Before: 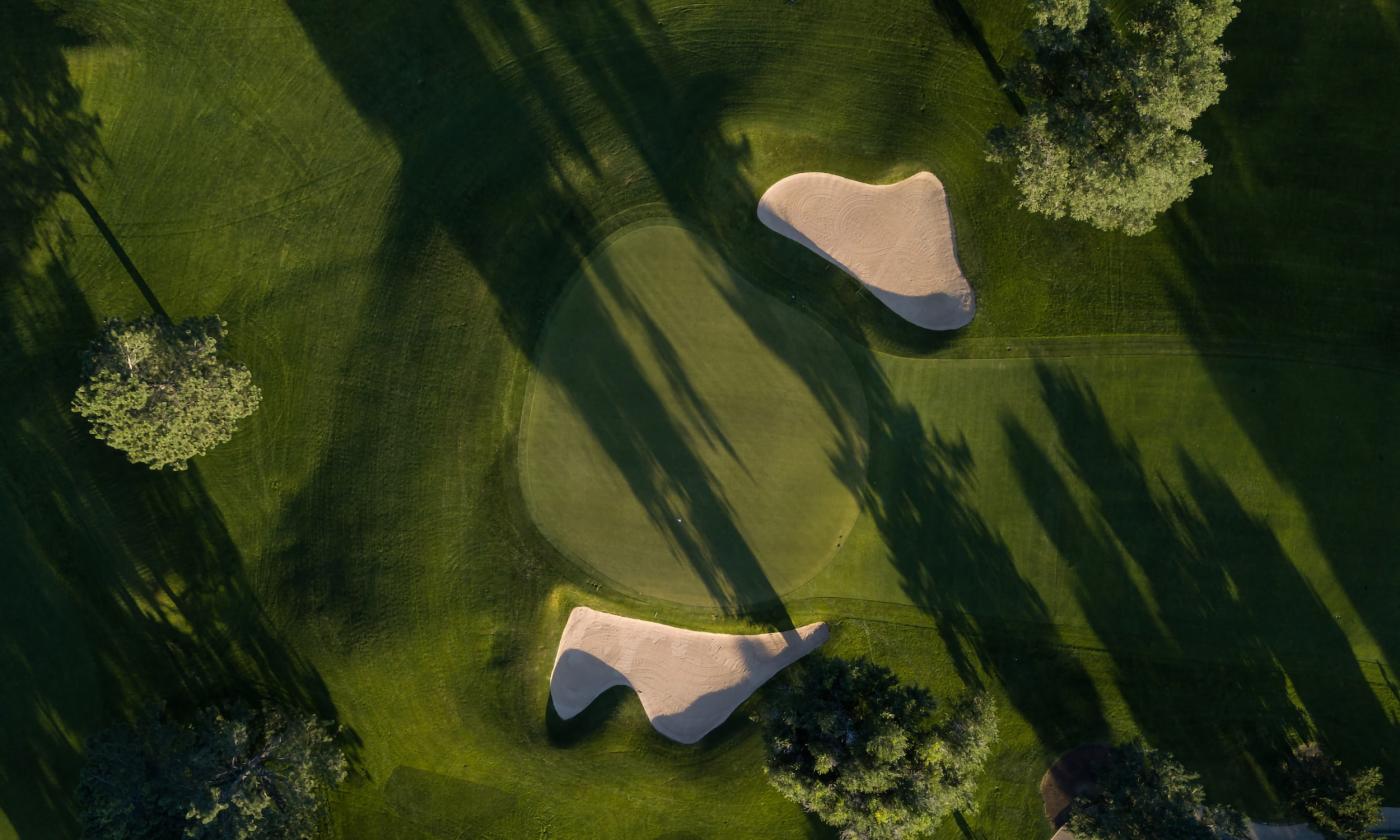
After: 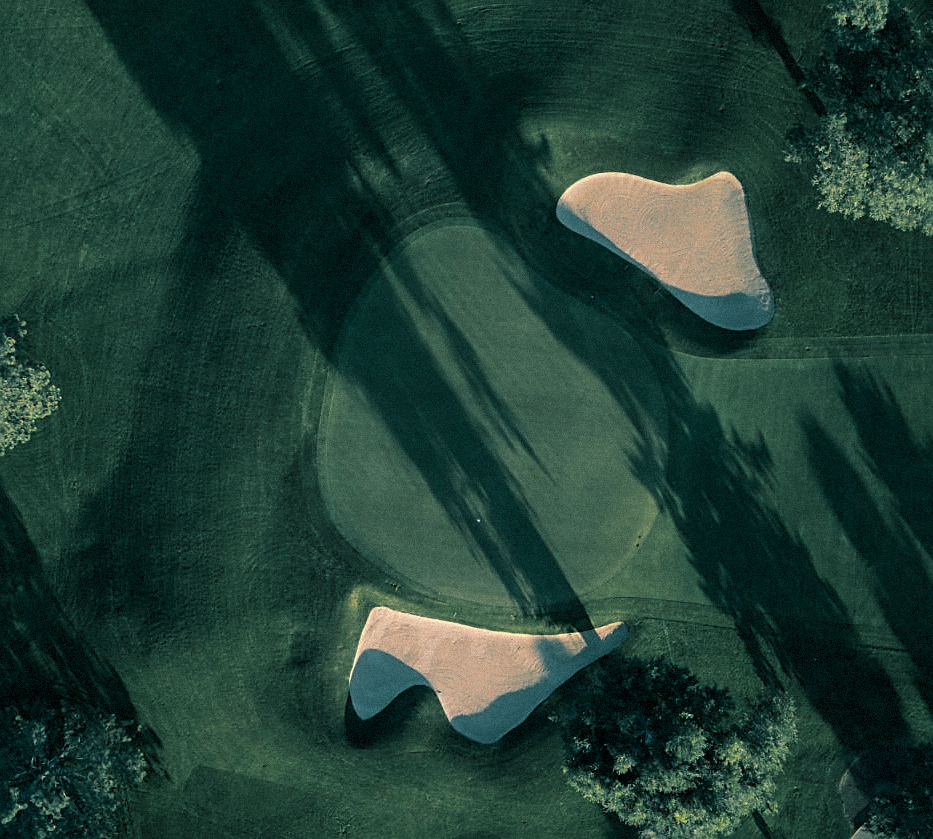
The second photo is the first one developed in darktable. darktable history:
exposure: exposure -0.072 EV, compensate highlight preservation false
grain: mid-tones bias 0%
split-toning: shadows › hue 186.43°, highlights › hue 49.29°, compress 30.29%
sharpen: on, module defaults
crop and rotate: left 14.436%, right 18.898%
